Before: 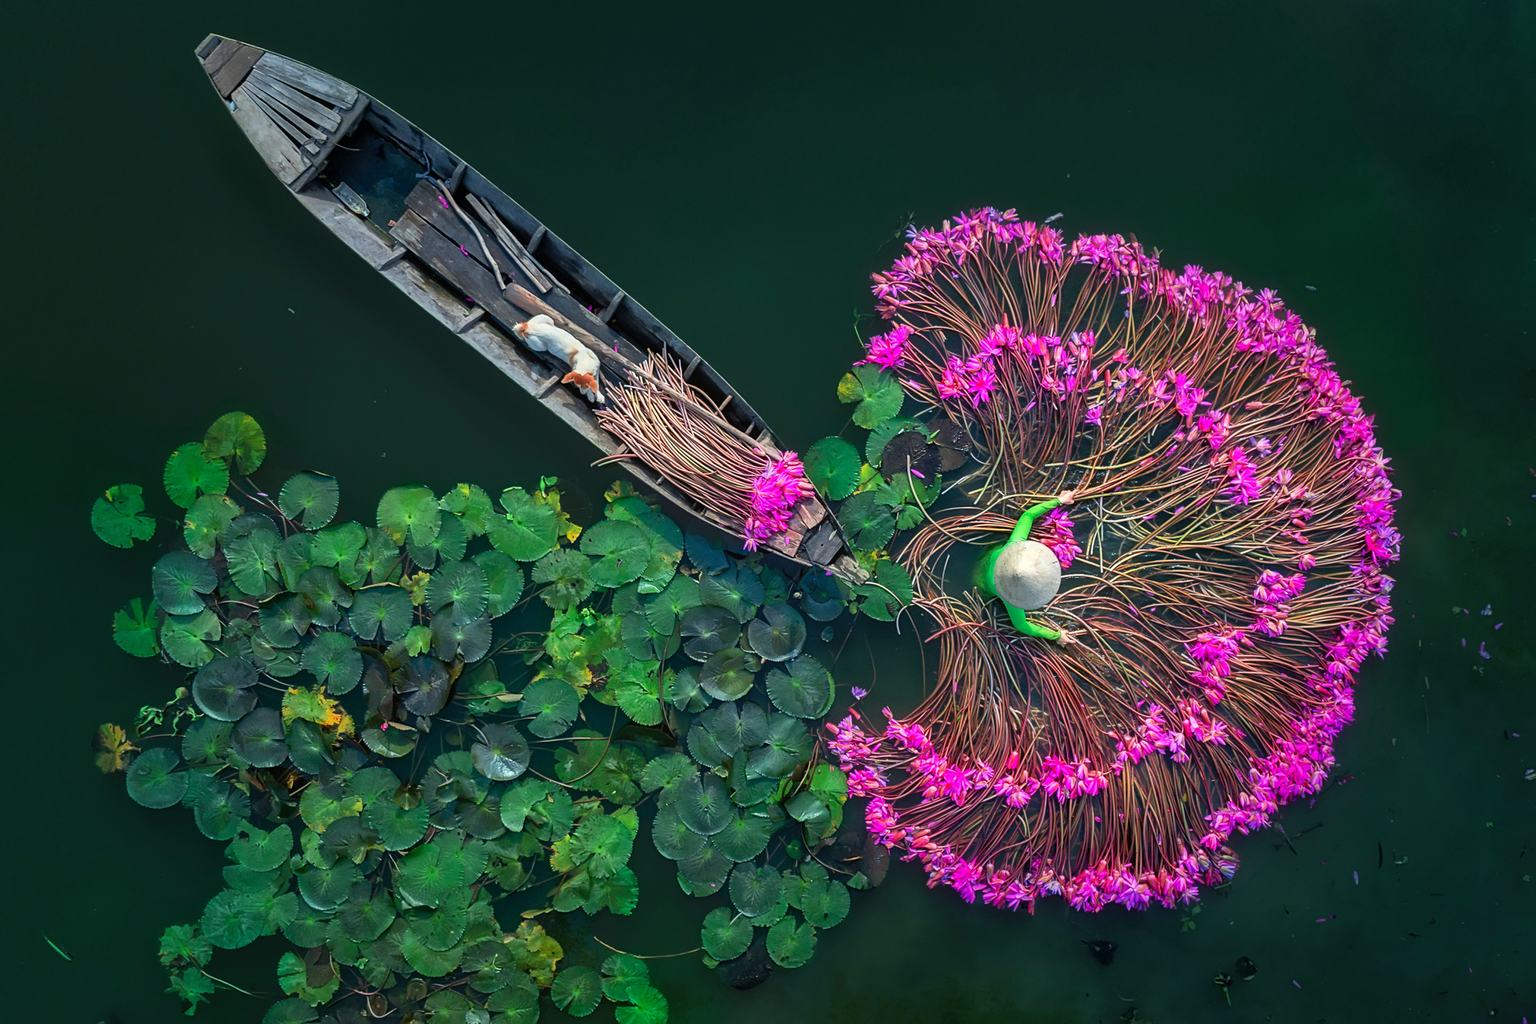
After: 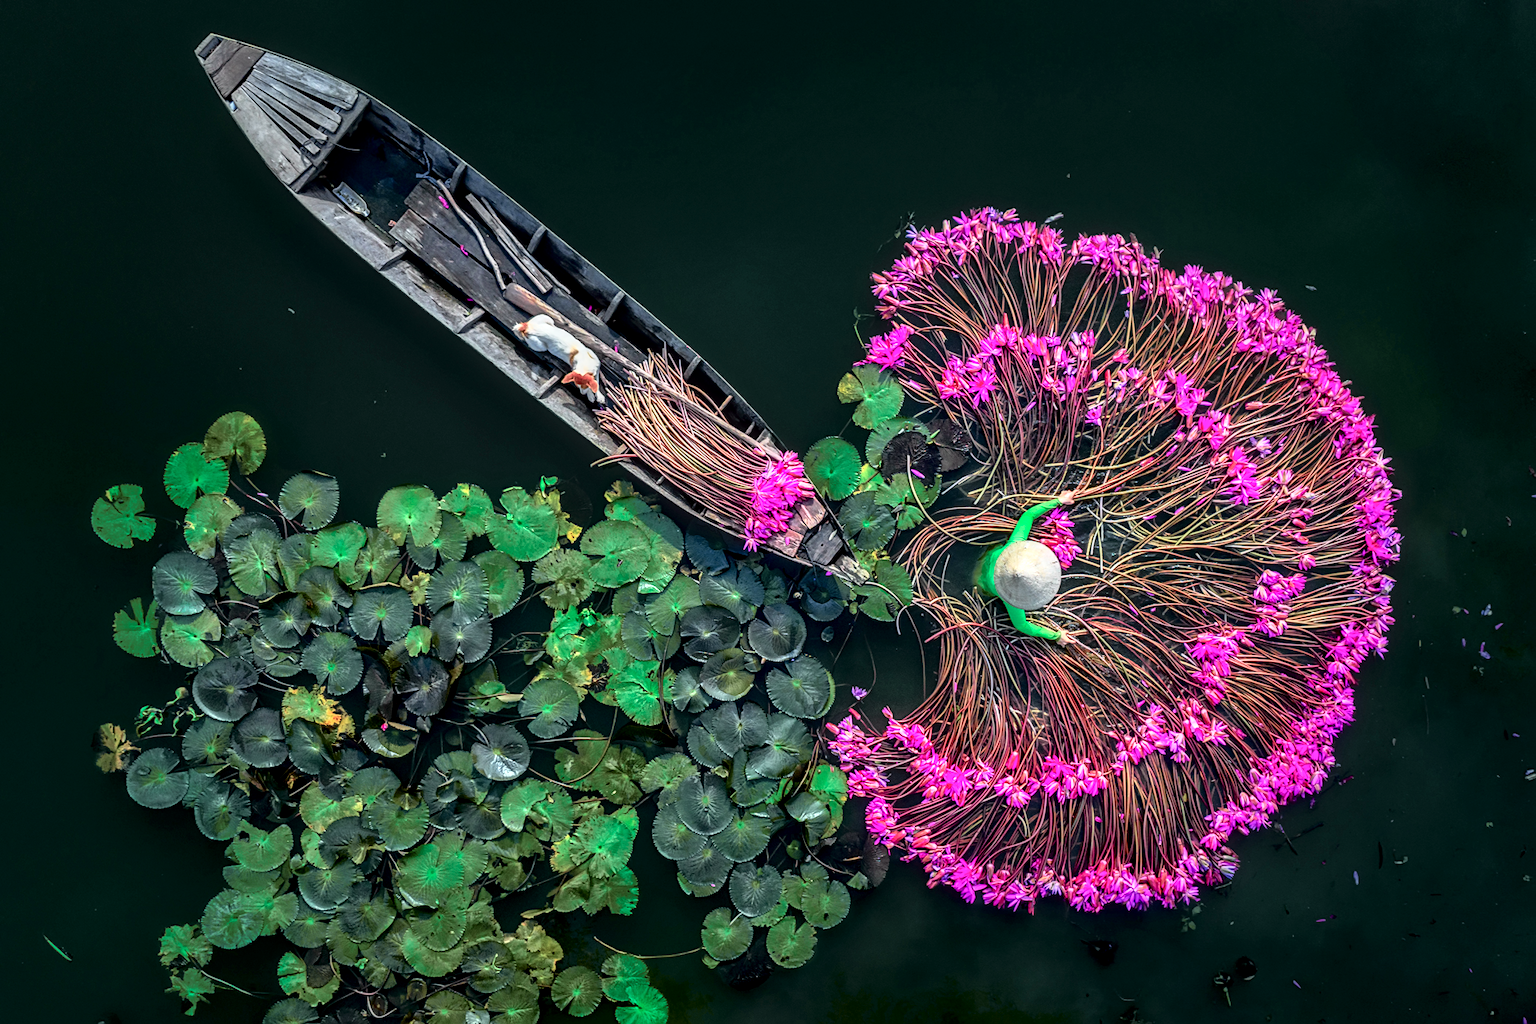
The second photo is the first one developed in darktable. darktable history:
local contrast: highlights 20%, detail 150%
tone curve: curves: ch0 [(0, 0) (0.105, 0.044) (0.195, 0.128) (0.283, 0.283) (0.384, 0.404) (0.485, 0.531) (0.638, 0.681) (0.795, 0.879) (1, 0.977)]; ch1 [(0, 0) (0.161, 0.092) (0.35, 0.33) (0.379, 0.401) (0.456, 0.469) (0.498, 0.503) (0.531, 0.537) (0.596, 0.621) (0.635, 0.671) (1, 1)]; ch2 [(0, 0) (0.371, 0.362) (0.437, 0.437) (0.483, 0.484) (0.53, 0.515) (0.56, 0.58) (0.622, 0.606) (1, 1)], color space Lab, independent channels, preserve colors none
